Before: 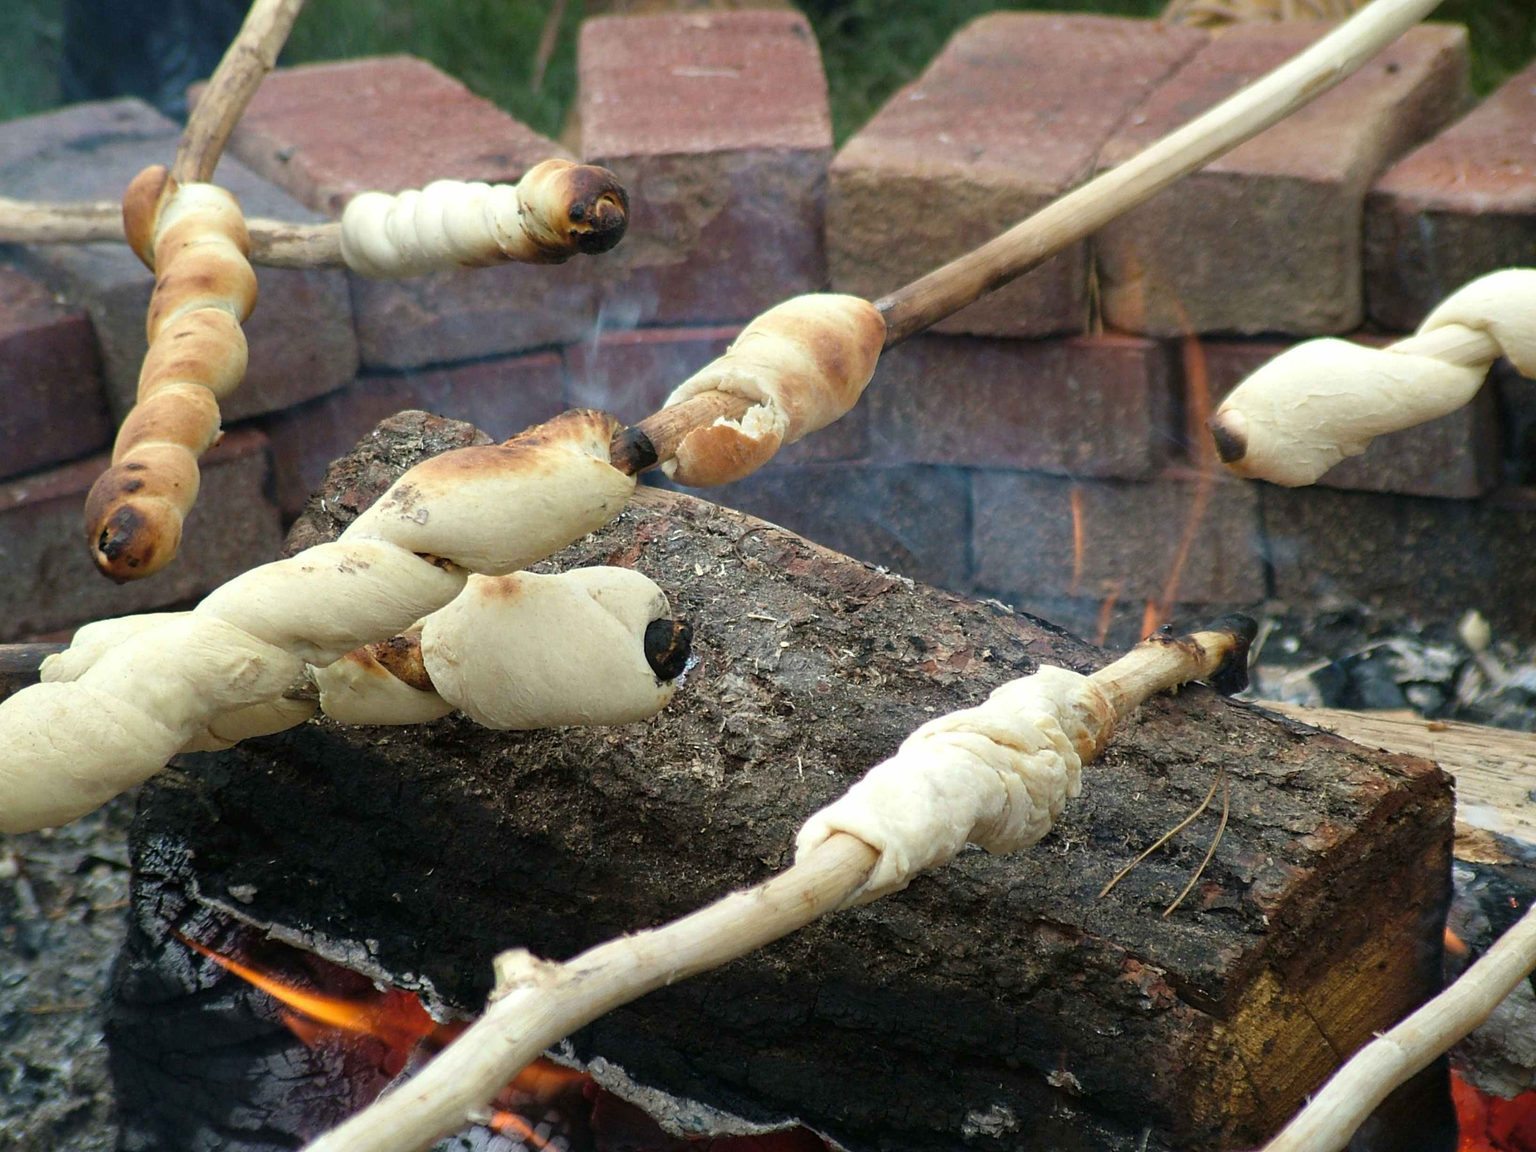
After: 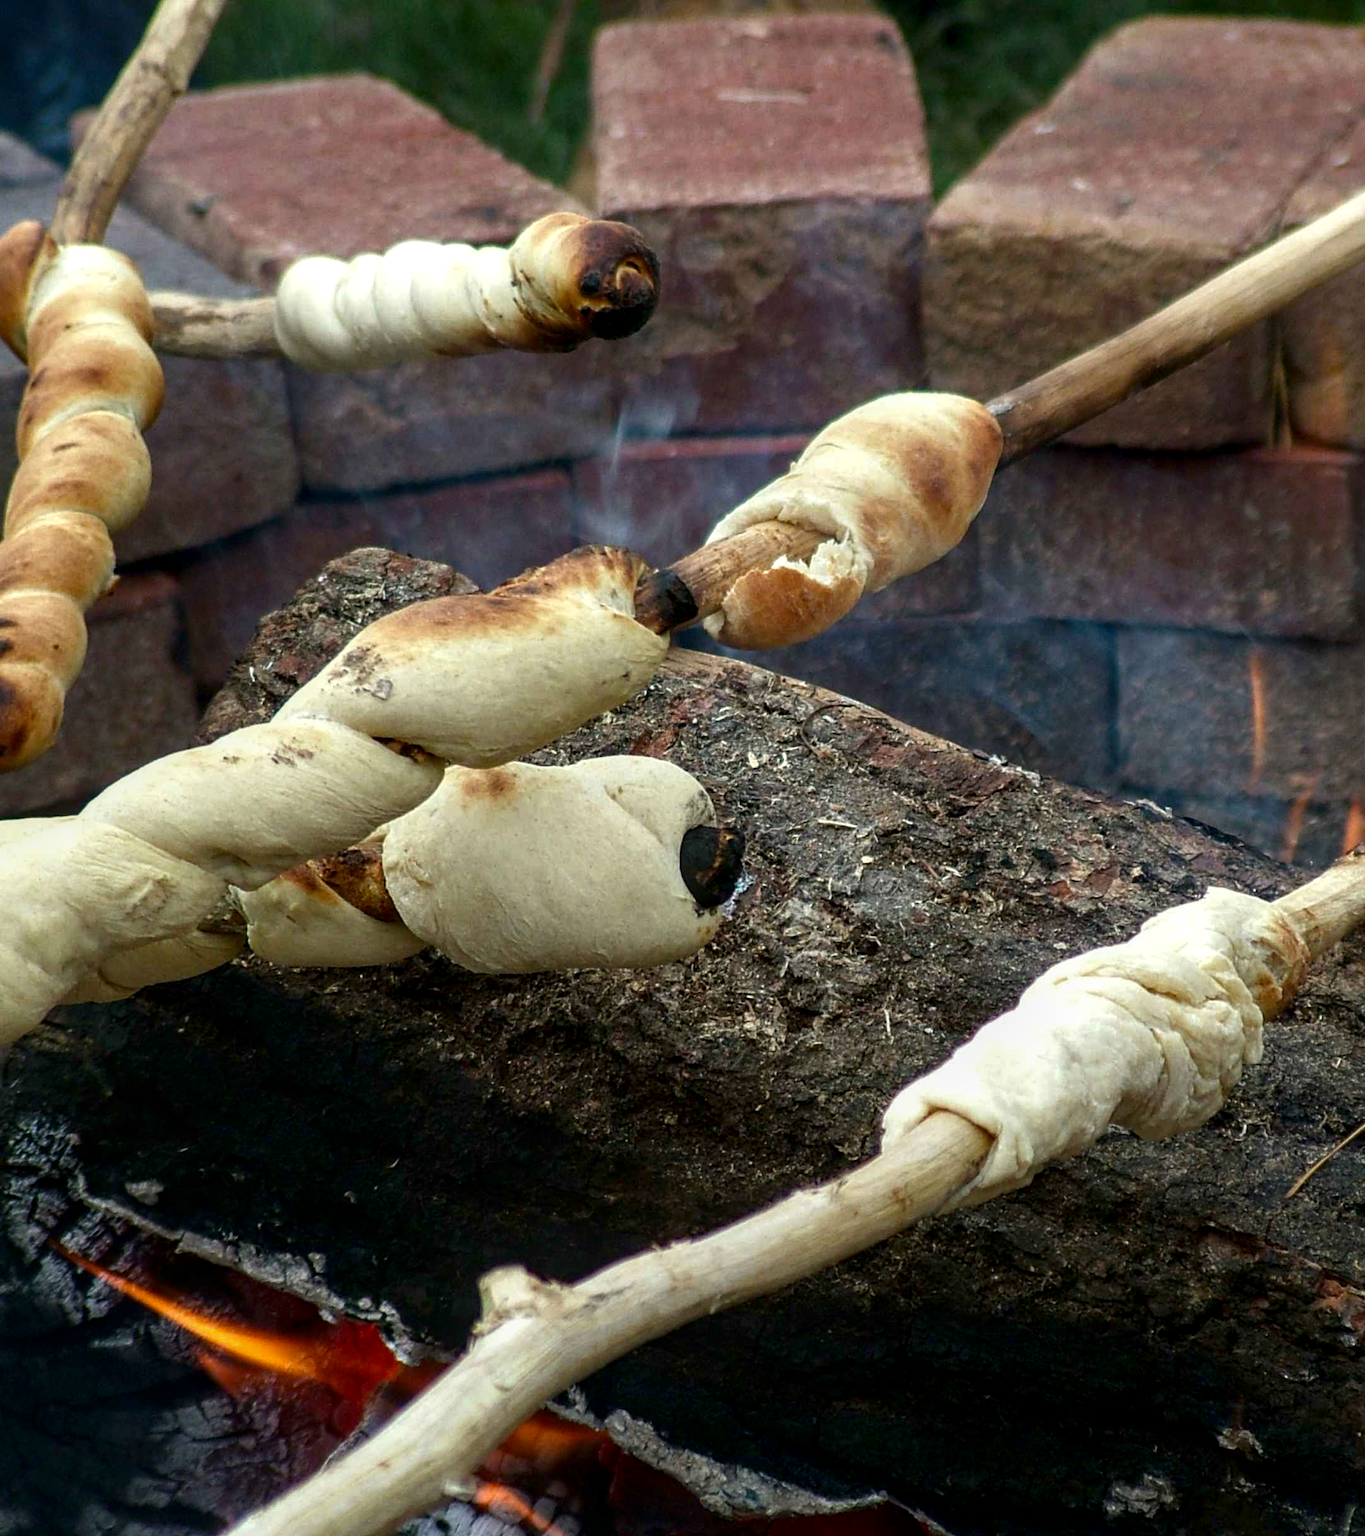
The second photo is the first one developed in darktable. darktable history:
local contrast: detail 130%
contrast brightness saturation: brightness -0.2, saturation 0.08
crop and rotate: left 8.786%, right 24.548%
